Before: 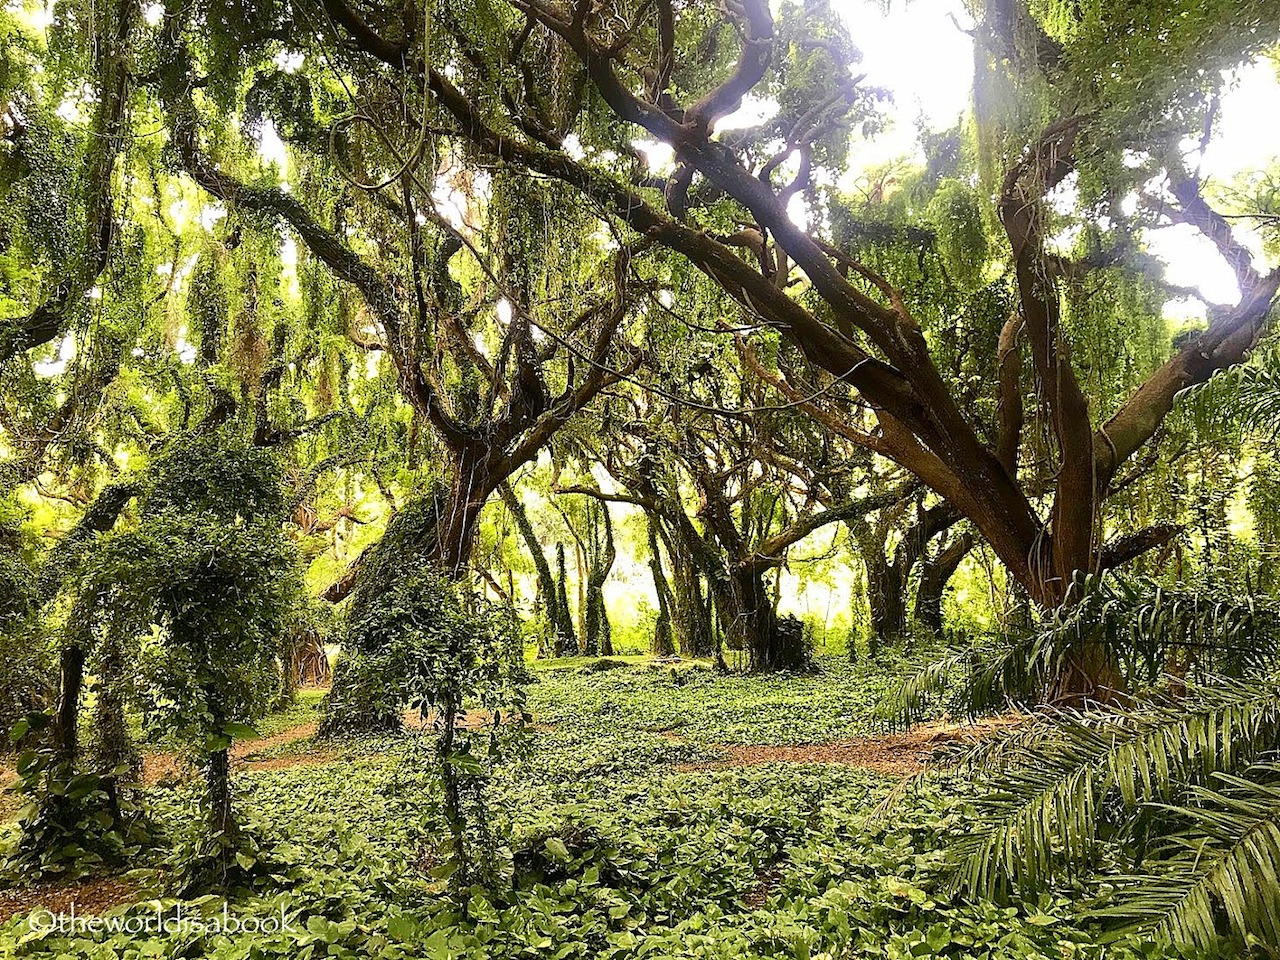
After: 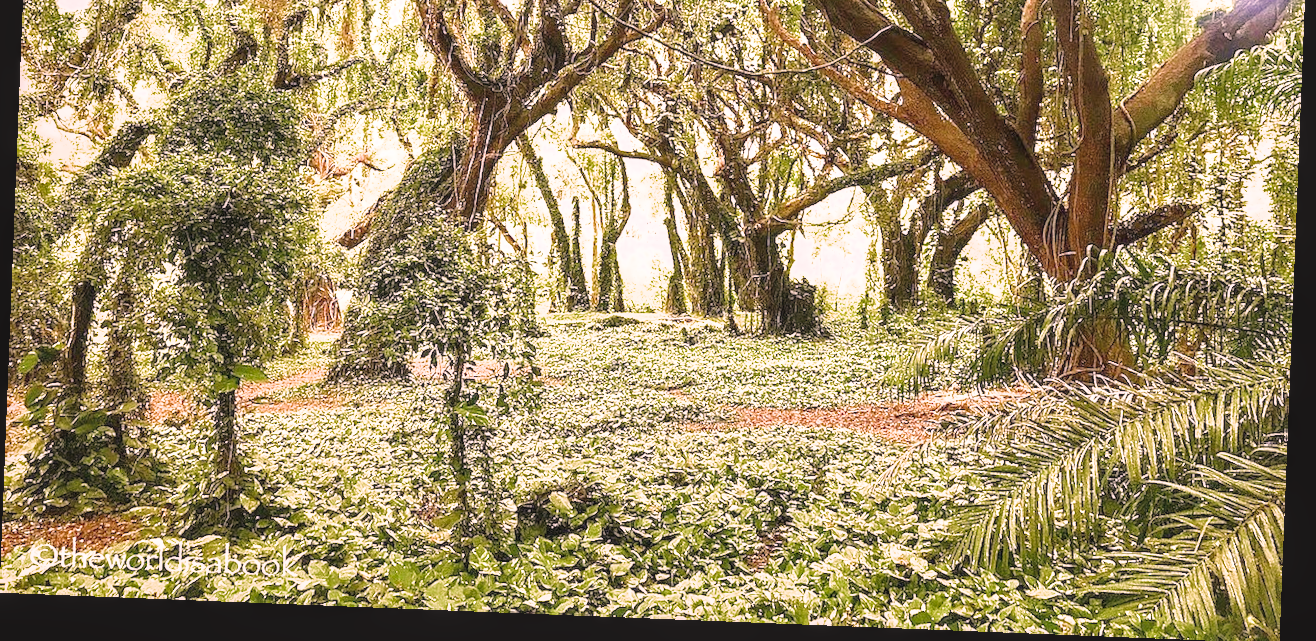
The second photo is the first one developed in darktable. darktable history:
filmic rgb: middle gray luminance 4.29%, black relative exposure -13 EV, white relative exposure 5 EV, threshold 6 EV, target black luminance 0%, hardness 5.19, latitude 59.69%, contrast 0.767, highlights saturation mix 5%, shadows ↔ highlights balance 25.95%, add noise in highlights 0, color science v3 (2019), use custom middle-gray values true, iterations of high-quality reconstruction 0, contrast in highlights soft, enable highlight reconstruction true
exposure: black level correction -0.002, exposure 0.54 EV, compensate highlight preservation false
crop and rotate: top 36.435%
rotate and perspective: rotation 2.27°, automatic cropping off
color correction: highlights a* 14.52, highlights b* 4.84
rgb curve: curves: ch0 [(0, 0) (0.415, 0.237) (1, 1)]
local contrast: on, module defaults
